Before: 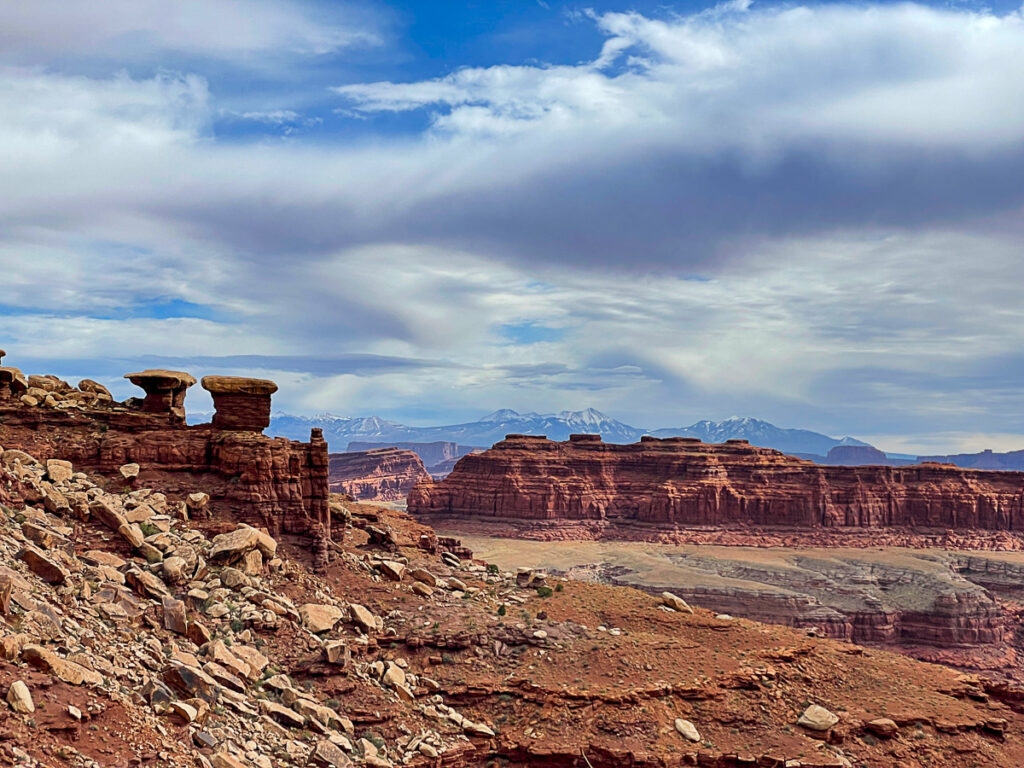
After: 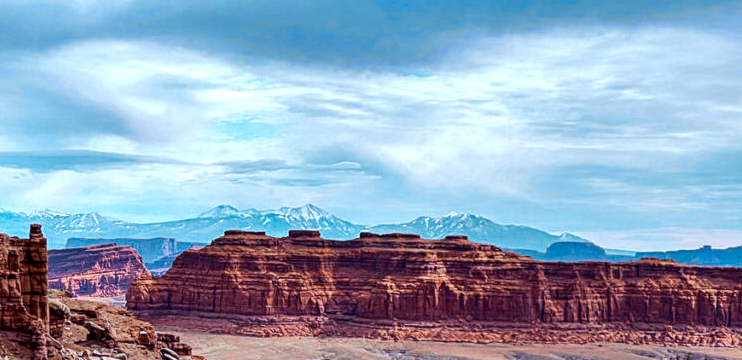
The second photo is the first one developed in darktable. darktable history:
local contrast: on, module defaults
color calibration: illuminant as shot in camera, x 0.379, y 0.397, temperature 4145.07 K
crop and rotate: left 27.474%, top 26.598%, bottom 26.441%
contrast brightness saturation: saturation -0.151
color zones: curves: ch0 [(0.009, 0.528) (0.136, 0.6) (0.255, 0.586) (0.39, 0.528) (0.522, 0.584) (0.686, 0.736) (0.849, 0.561)]; ch1 [(0.045, 0.781) (0.14, 0.416) (0.257, 0.695) (0.442, 0.032) (0.738, 0.338) (0.818, 0.632) (0.891, 0.741) (1, 0.704)]; ch2 [(0, 0.667) (0.141, 0.52) (0.26, 0.37) (0.474, 0.432) (0.743, 0.286)]
